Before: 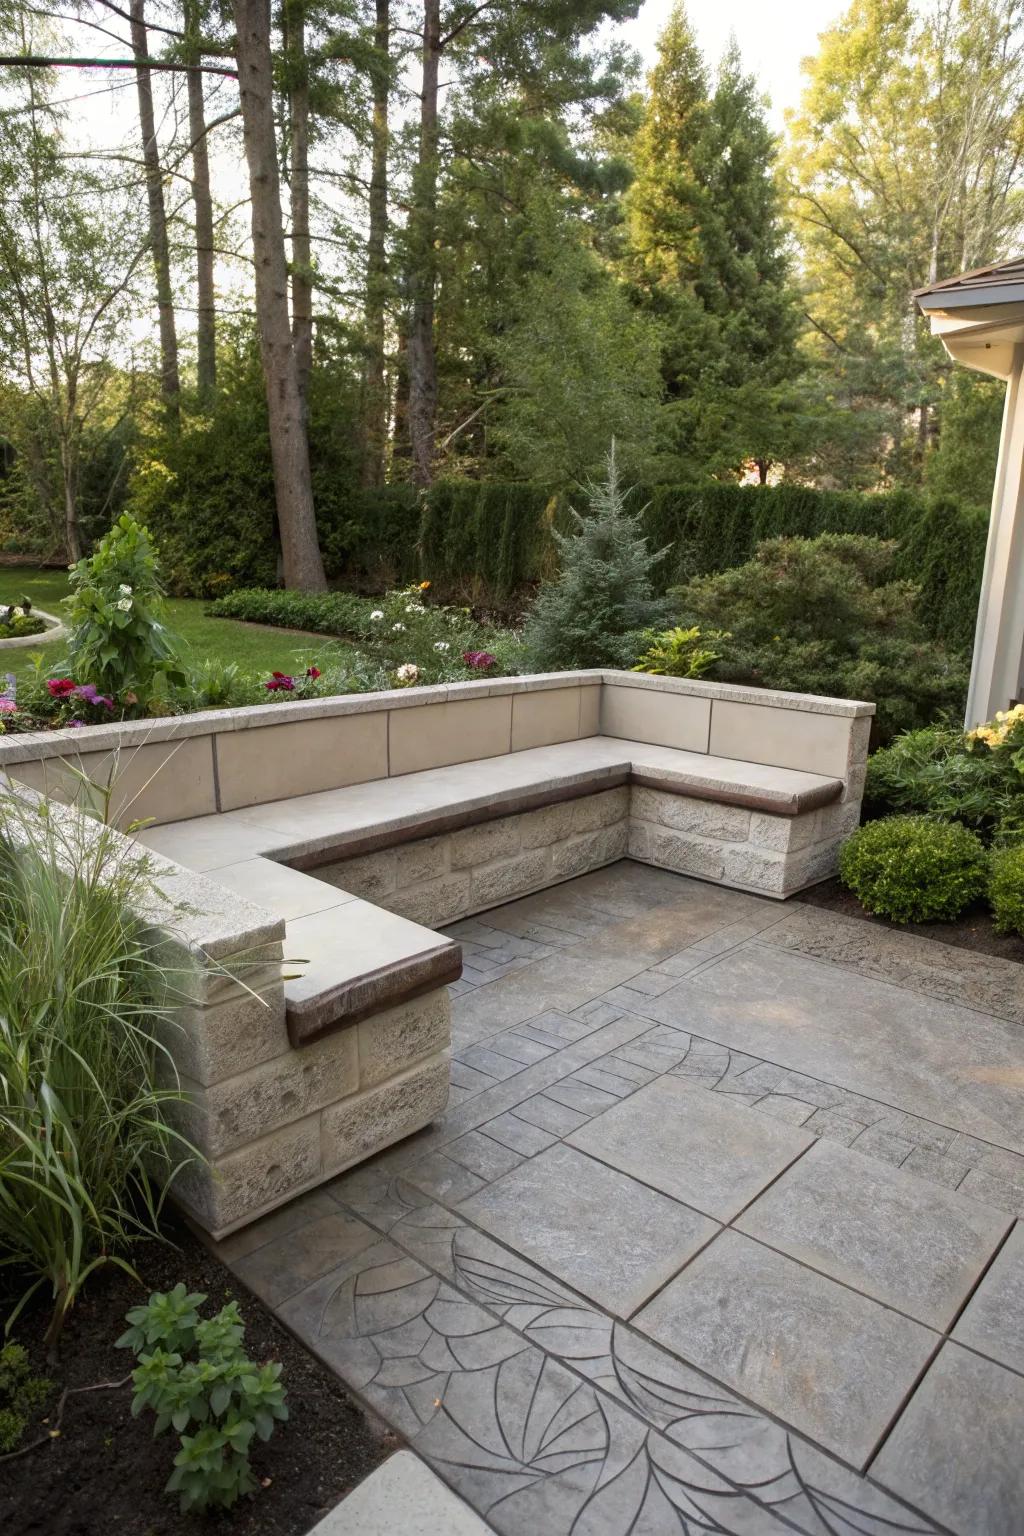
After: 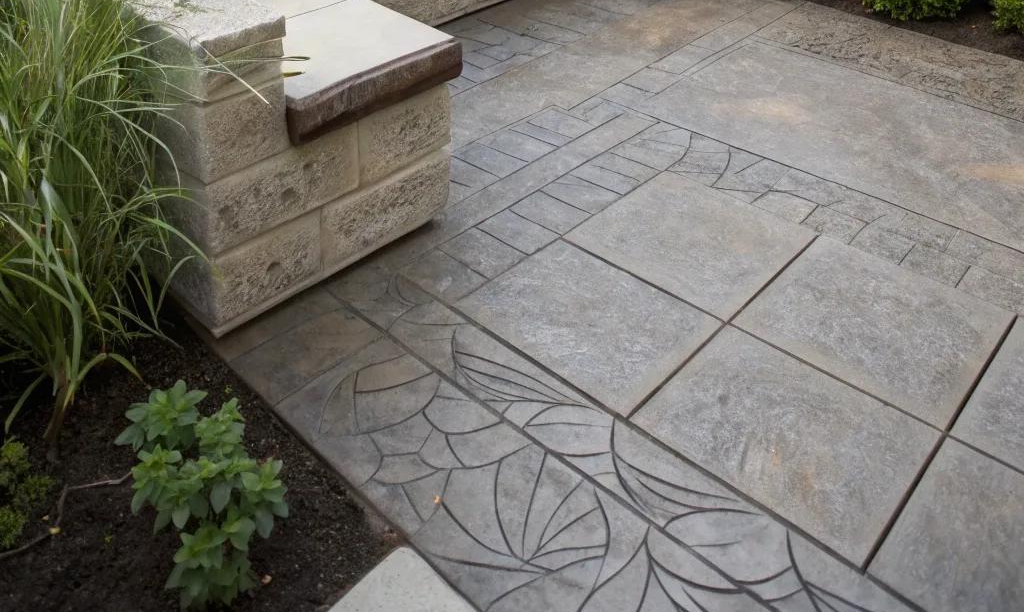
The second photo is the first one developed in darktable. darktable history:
crop and rotate: top 58.841%, bottom 1.279%
